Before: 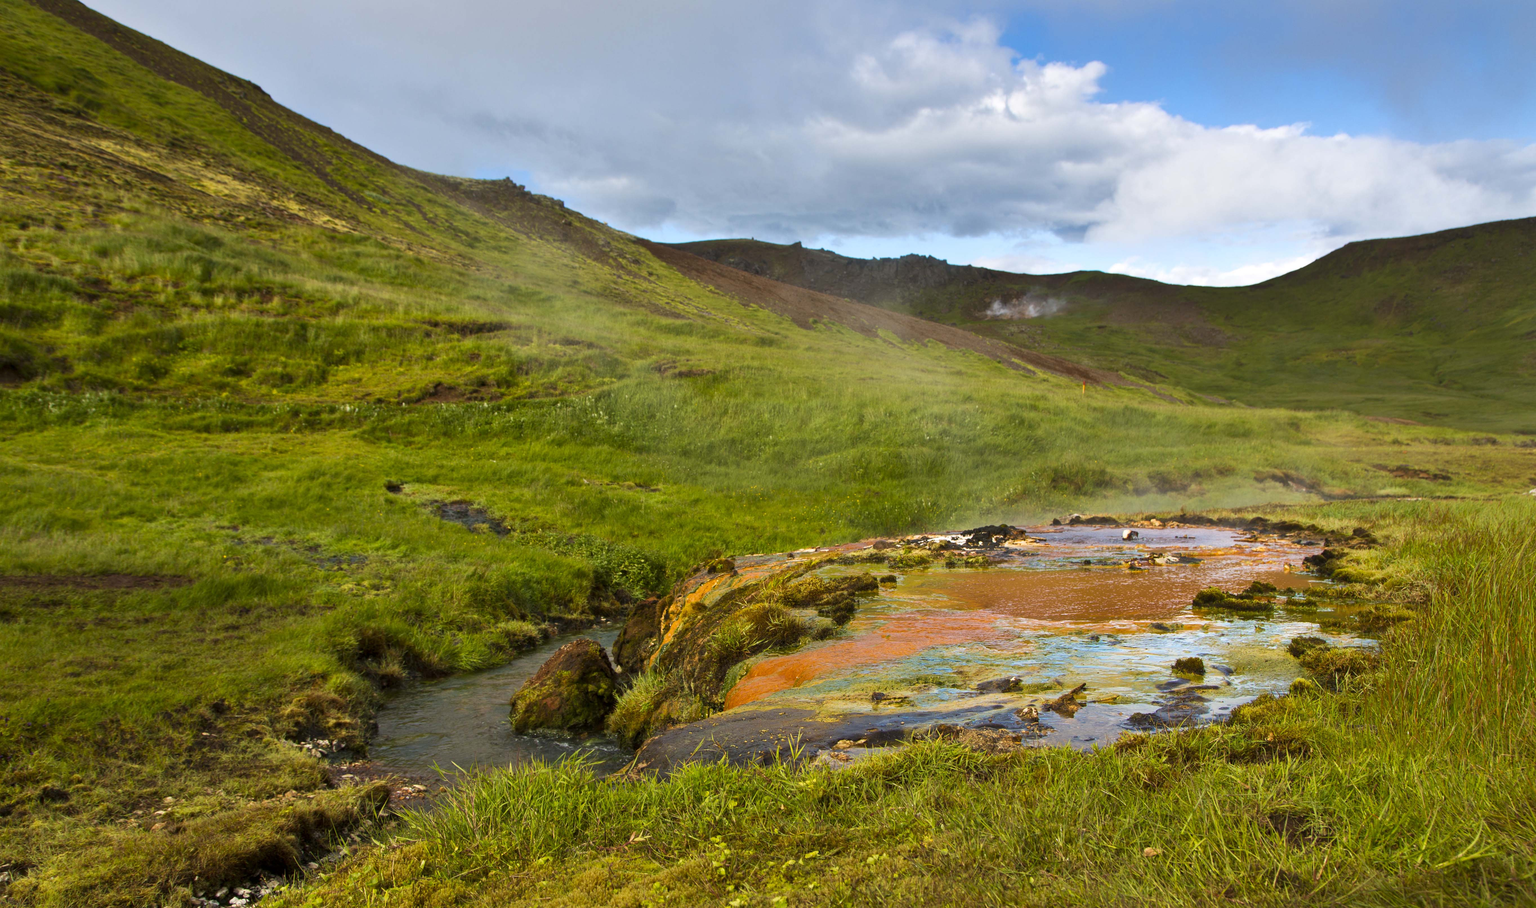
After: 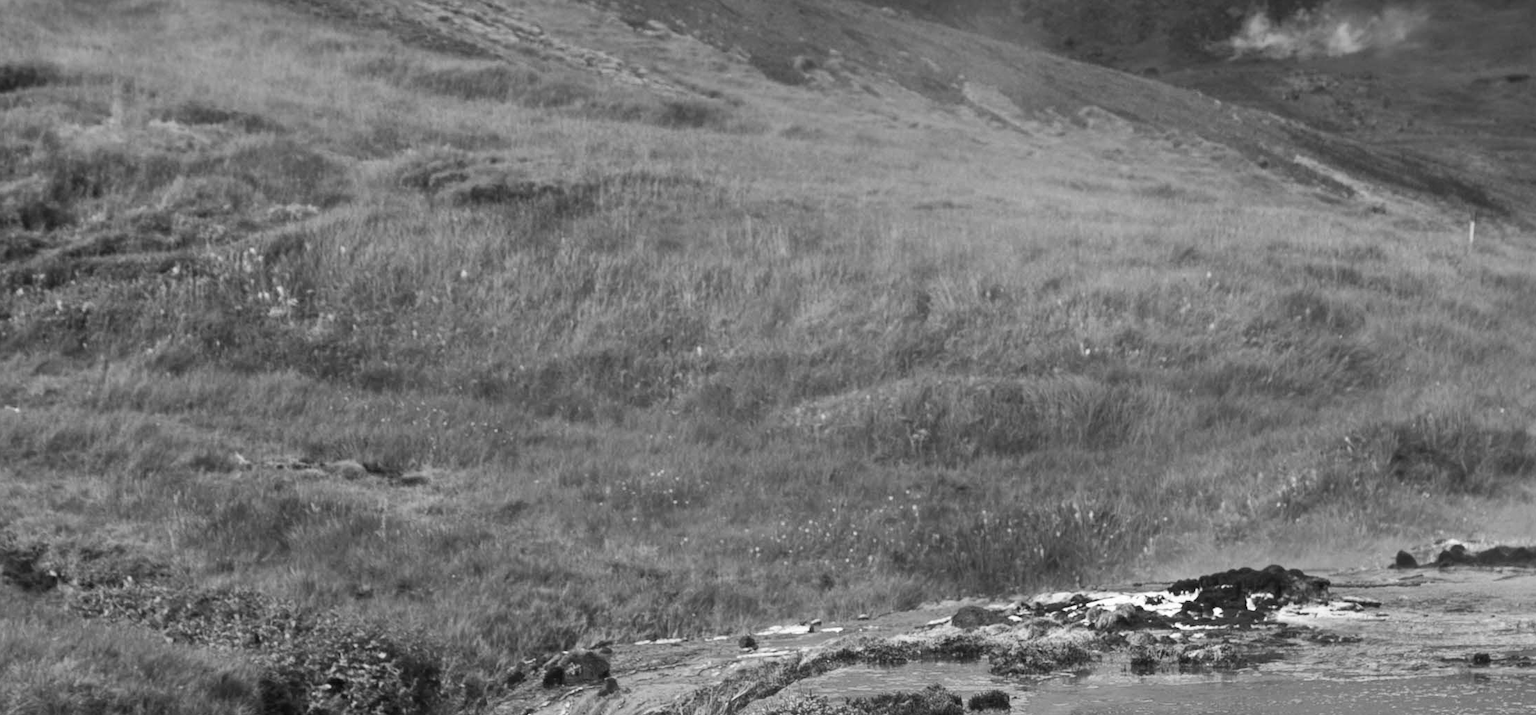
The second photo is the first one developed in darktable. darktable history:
crop: left 31.781%, top 32.558%, right 27.736%, bottom 35.537%
color calibration: output gray [0.714, 0.278, 0, 0], illuminant as shot in camera, x 0.358, y 0.373, temperature 4628.91 K
local contrast: mode bilateral grid, contrast 19, coarseness 51, detail 121%, midtone range 0.2
